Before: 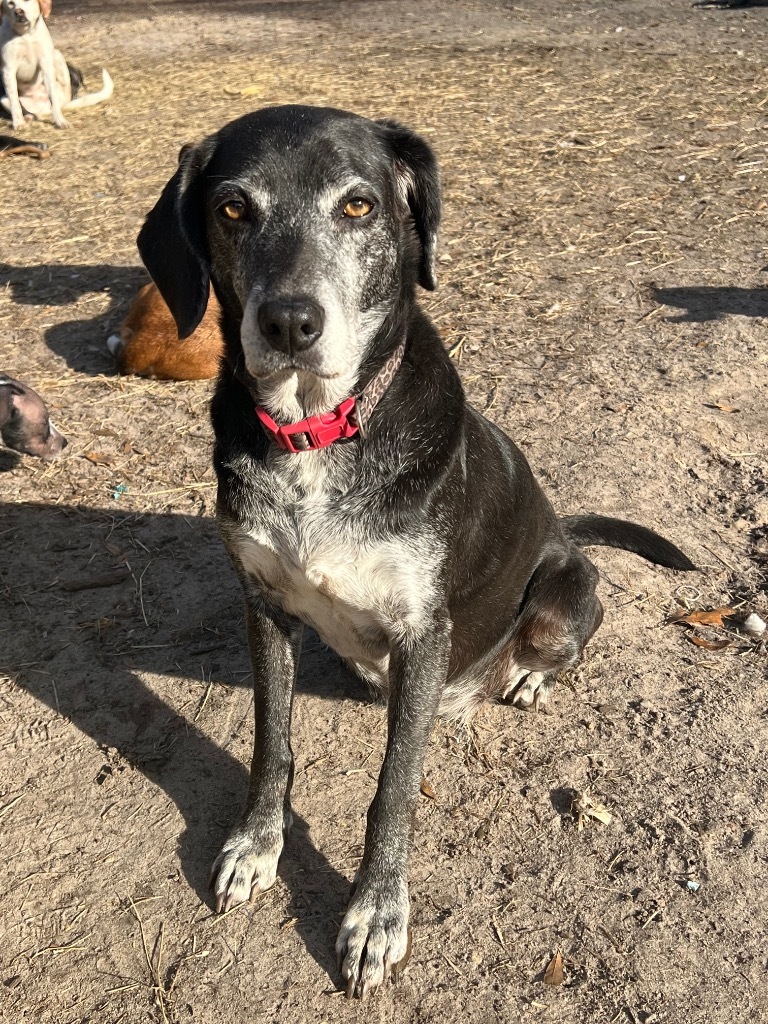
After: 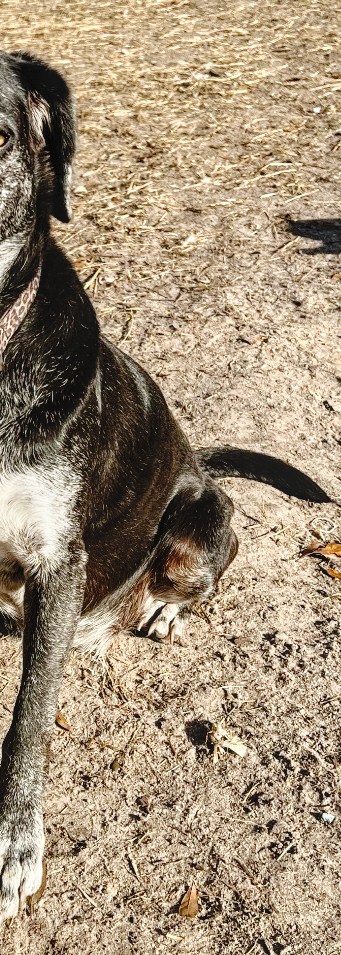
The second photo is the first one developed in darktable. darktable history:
local contrast: on, module defaults
crop: left 47.588%, top 6.663%, right 7.954%
tone curve: curves: ch0 [(0, 0) (0.003, 0.03) (0.011, 0.03) (0.025, 0.033) (0.044, 0.035) (0.069, 0.04) (0.1, 0.046) (0.136, 0.052) (0.177, 0.08) (0.224, 0.121) (0.277, 0.225) (0.335, 0.343) (0.399, 0.456) (0.468, 0.555) (0.543, 0.647) (0.623, 0.732) (0.709, 0.808) (0.801, 0.886) (0.898, 0.947) (1, 1)], preserve colors none
